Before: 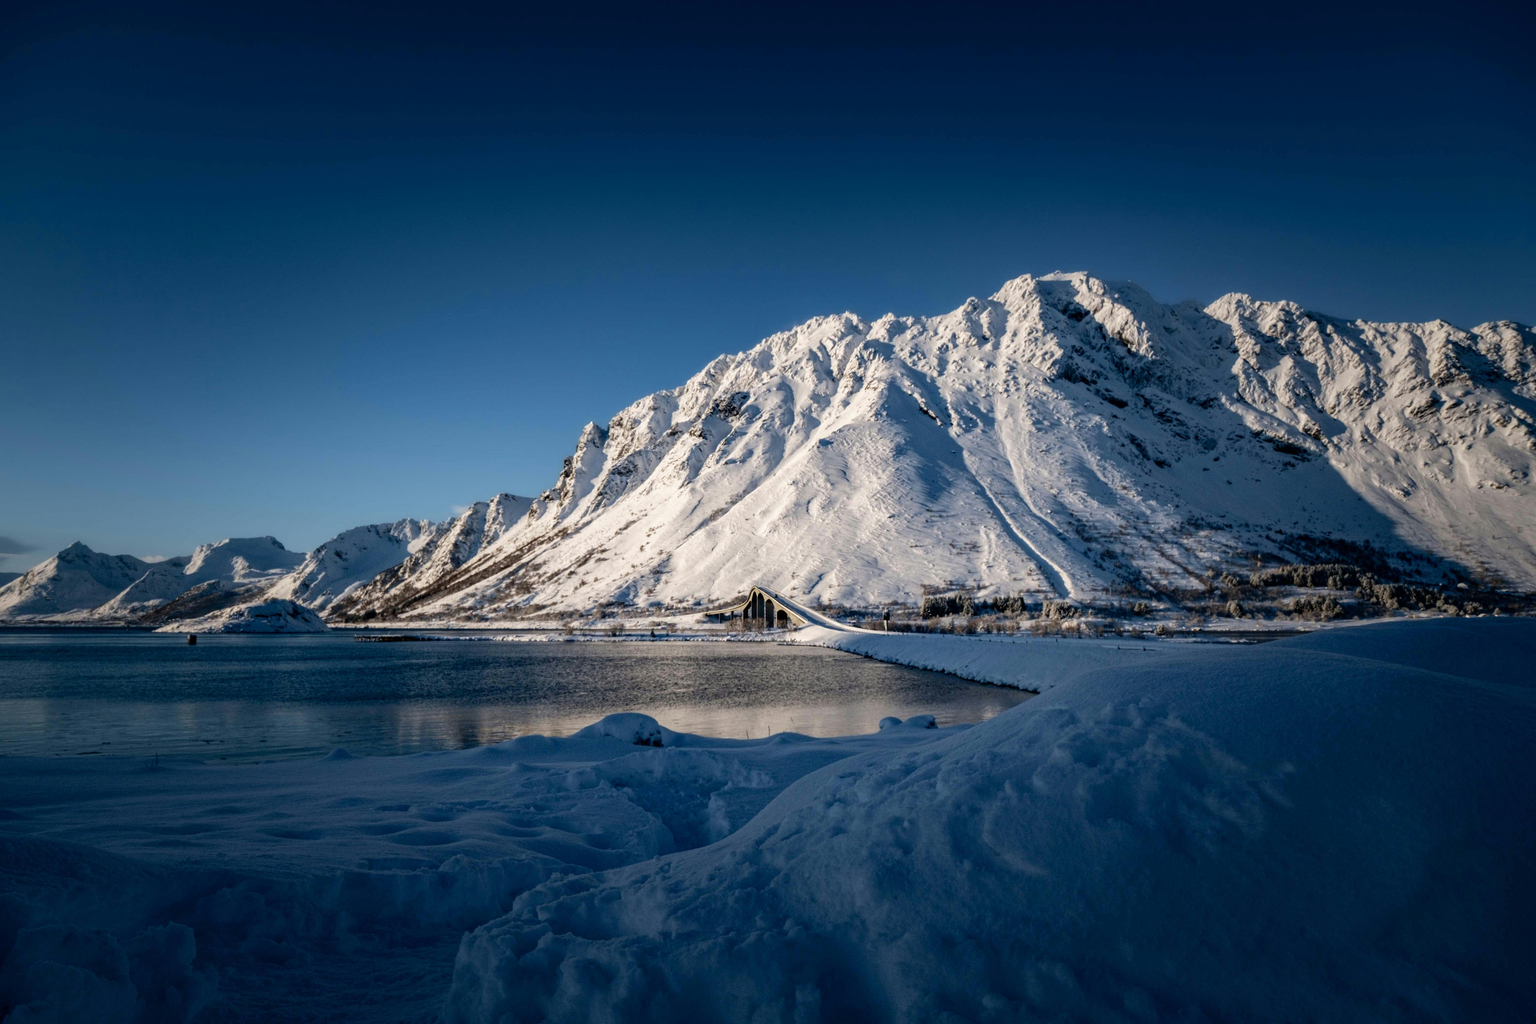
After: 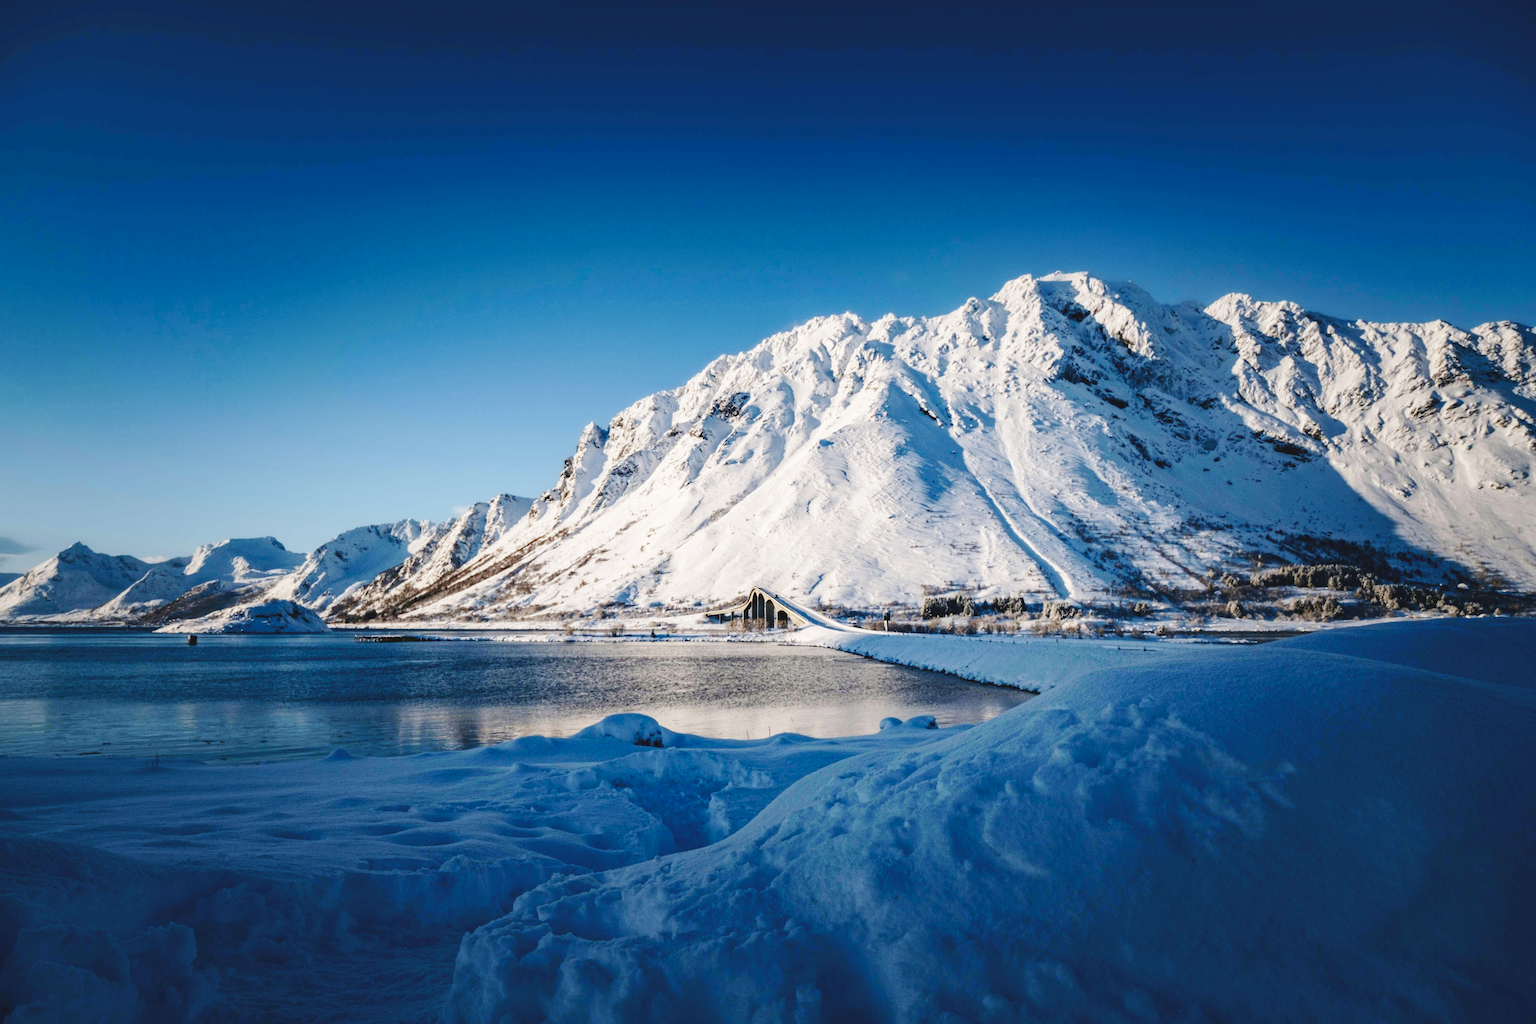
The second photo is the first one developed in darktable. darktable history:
base curve: curves: ch0 [(0, 0.007) (0.028, 0.063) (0.121, 0.311) (0.46, 0.743) (0.859, 0.957) (1, 1)], preserve colors none
contrast brightness saturation: contrast -0.015, brightness -0.011, saturation 0.045
